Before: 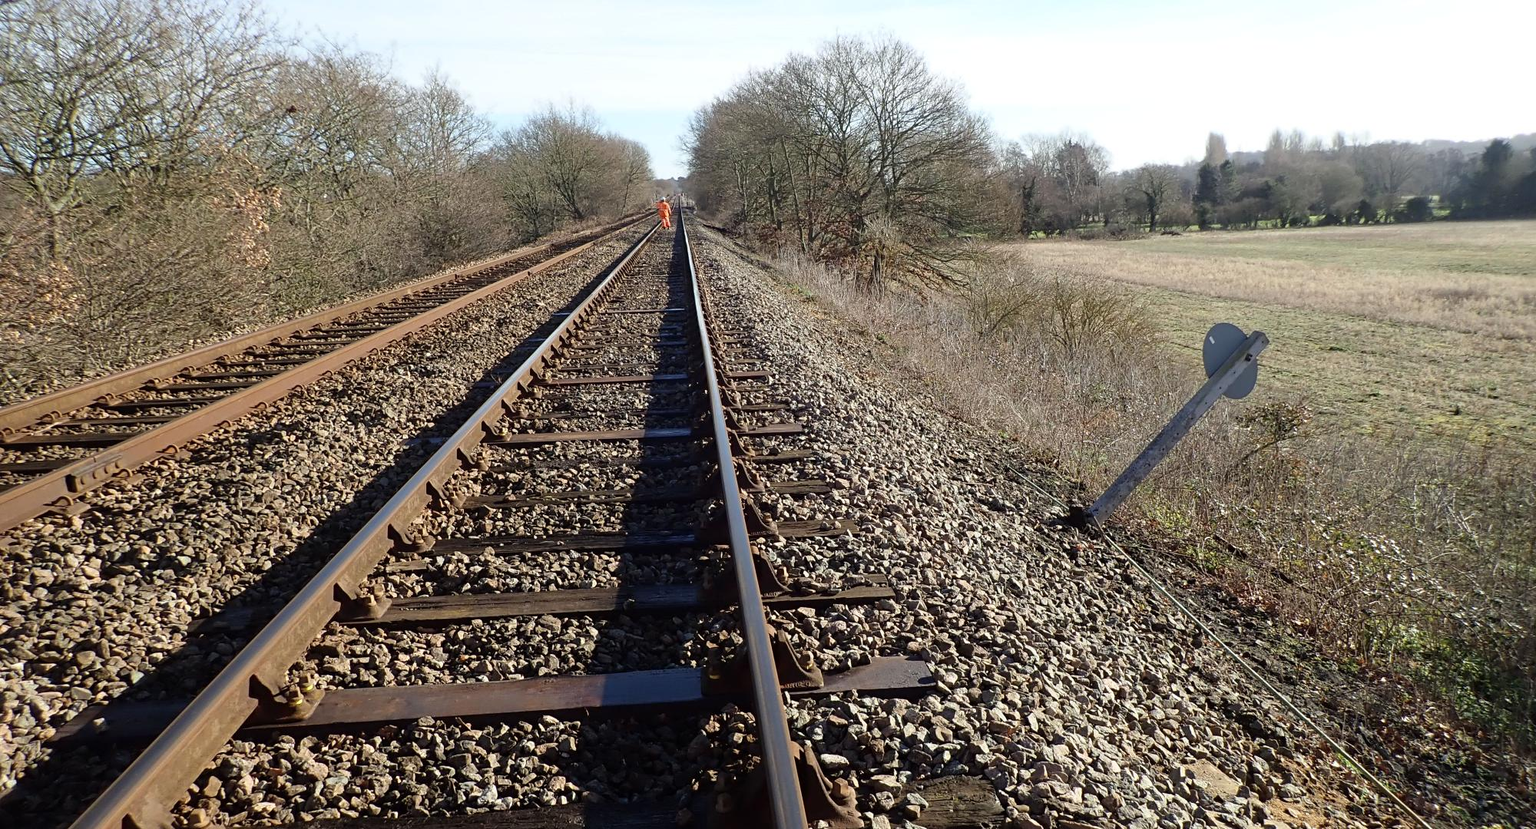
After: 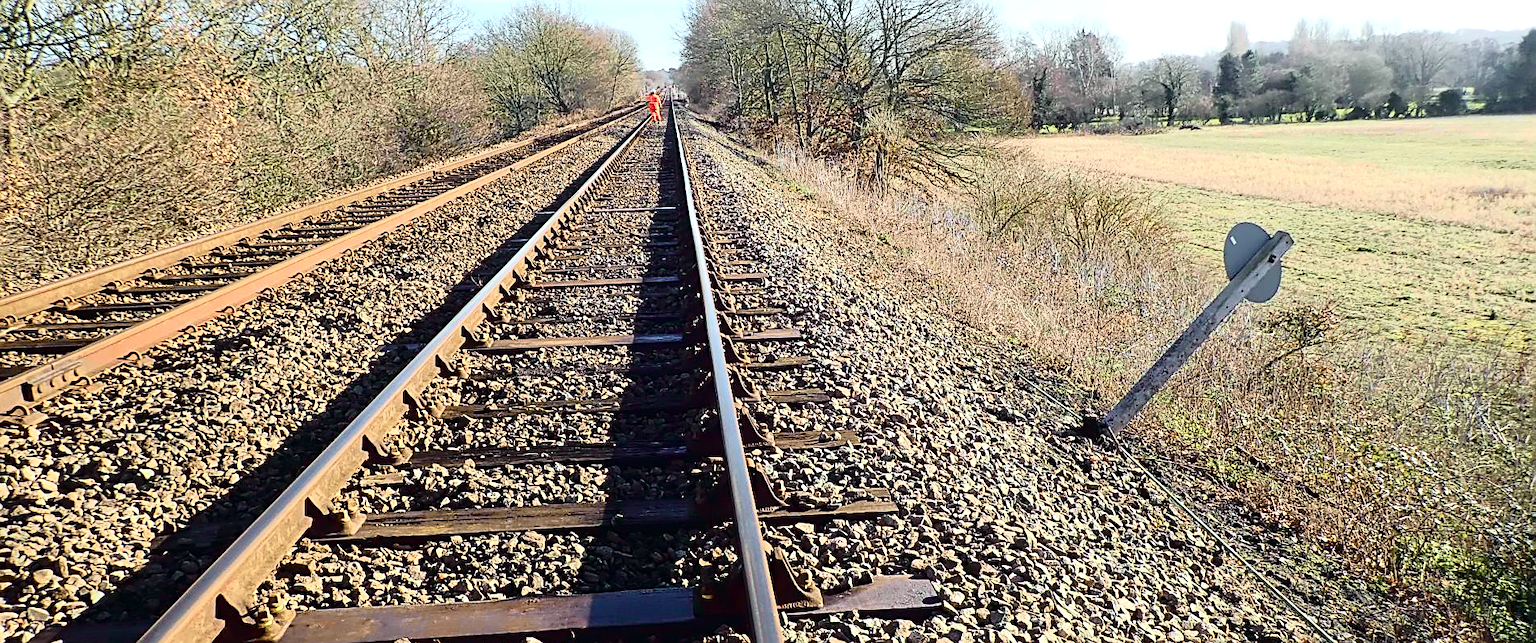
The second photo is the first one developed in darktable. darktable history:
exposure: black level correction 0, exposure 0.693 EV, compensate exposure bias true, compensate highlight preservation false
tone curve: curves: ch0 [(0, 0) (0.081, 0.044) (0.192, 0.125) (0.283, 0.238) (0.416, 0.449) (0.495, 0.524) (0.661, 0.756) (0.788, 0.87) (1, 0.951)]; ch1 [(0, 0) (0.161, 0.092) (0.35, 0.33) (0.392, 0.392) (0.427, 0.426) (0.479, 0.472) (0.505, 0.497) (0.521, 0.524) (0.567, 0.56) (0.583, 0.592) (0.625, 0.627) (0.678, 0.733) (1, 1)]; ch2 [(0, 0) (0.346, 0.362) (0.404, 0.427) (0.502, 0.499) (0.531, 0.523) (0.544, 0.561) (0.58, 0.59) (0.629, 0.642) (0.717, 0.678) (1, 1)], color space Lab, independent channels, preserve colors none
crop and rotate: left 2.983%, top 13.678%, right 2.38%, bottom 12.88%
sharpen: on, module defaults
color balance rgb: power › chroma 0.524%, power › hue 262.87°, perceptual saturation grading › global saturation 25.402%
